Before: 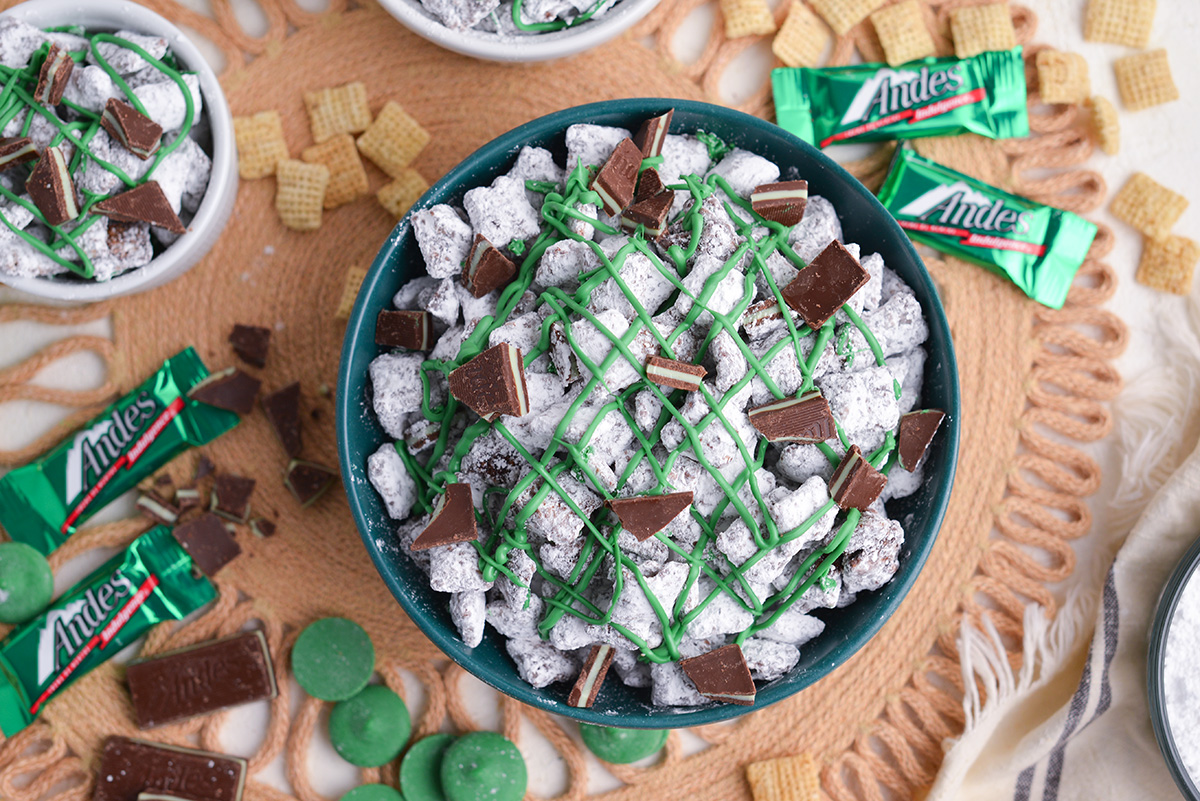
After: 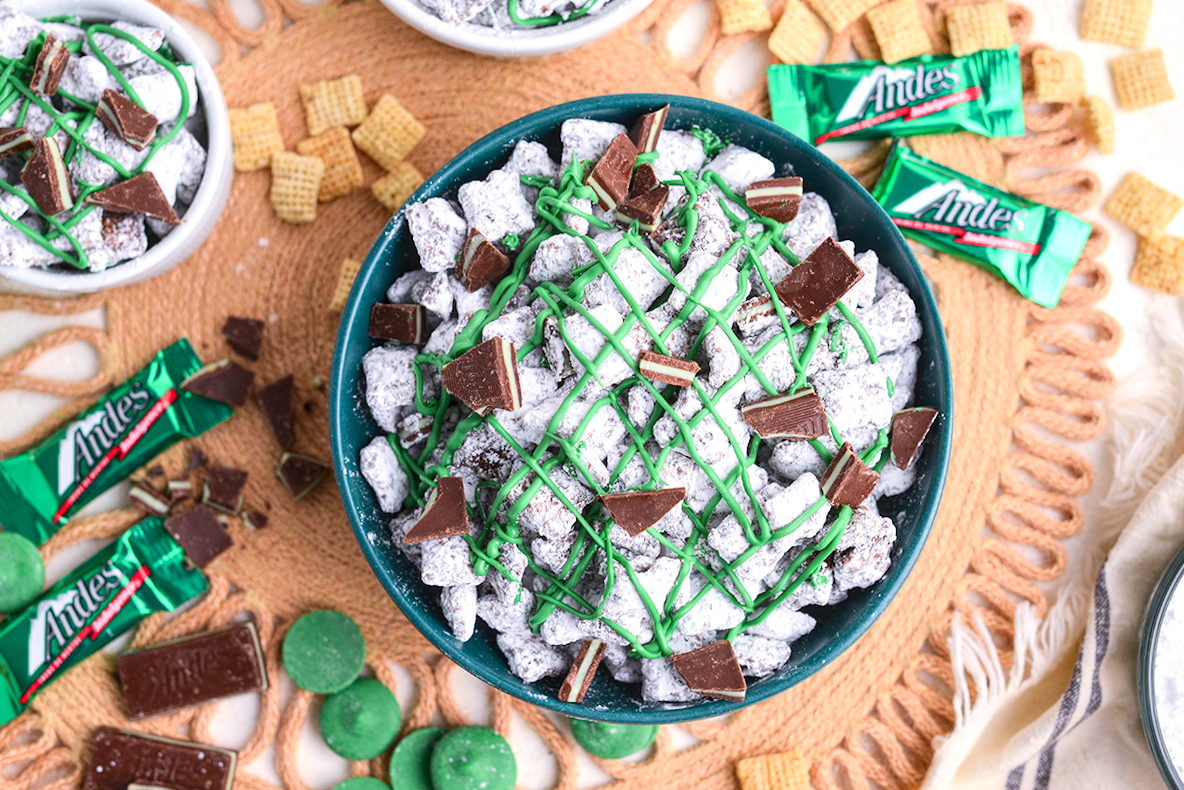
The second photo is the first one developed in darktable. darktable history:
white balance: red 1, blue 1
contrast brightness saturation: contrast 0.2, brightness 0.16, saturation 0.22
crop and rotate: angle -0.5°
rgb curve: mode RGB, independent channels
local contrast: highlights 99%, shadows 86%, detail 160%, midtone range 0.2
